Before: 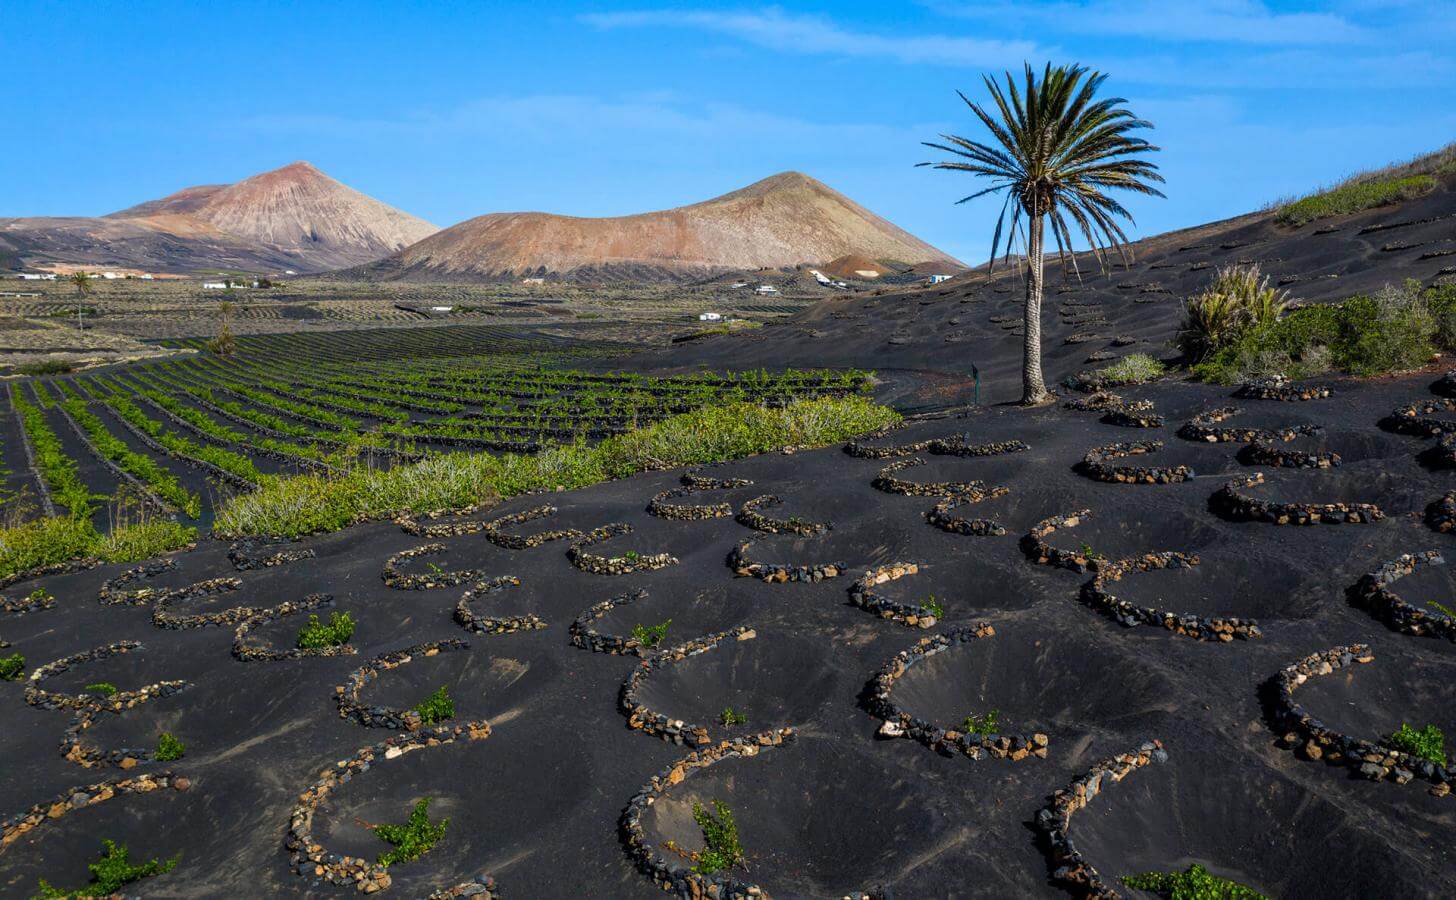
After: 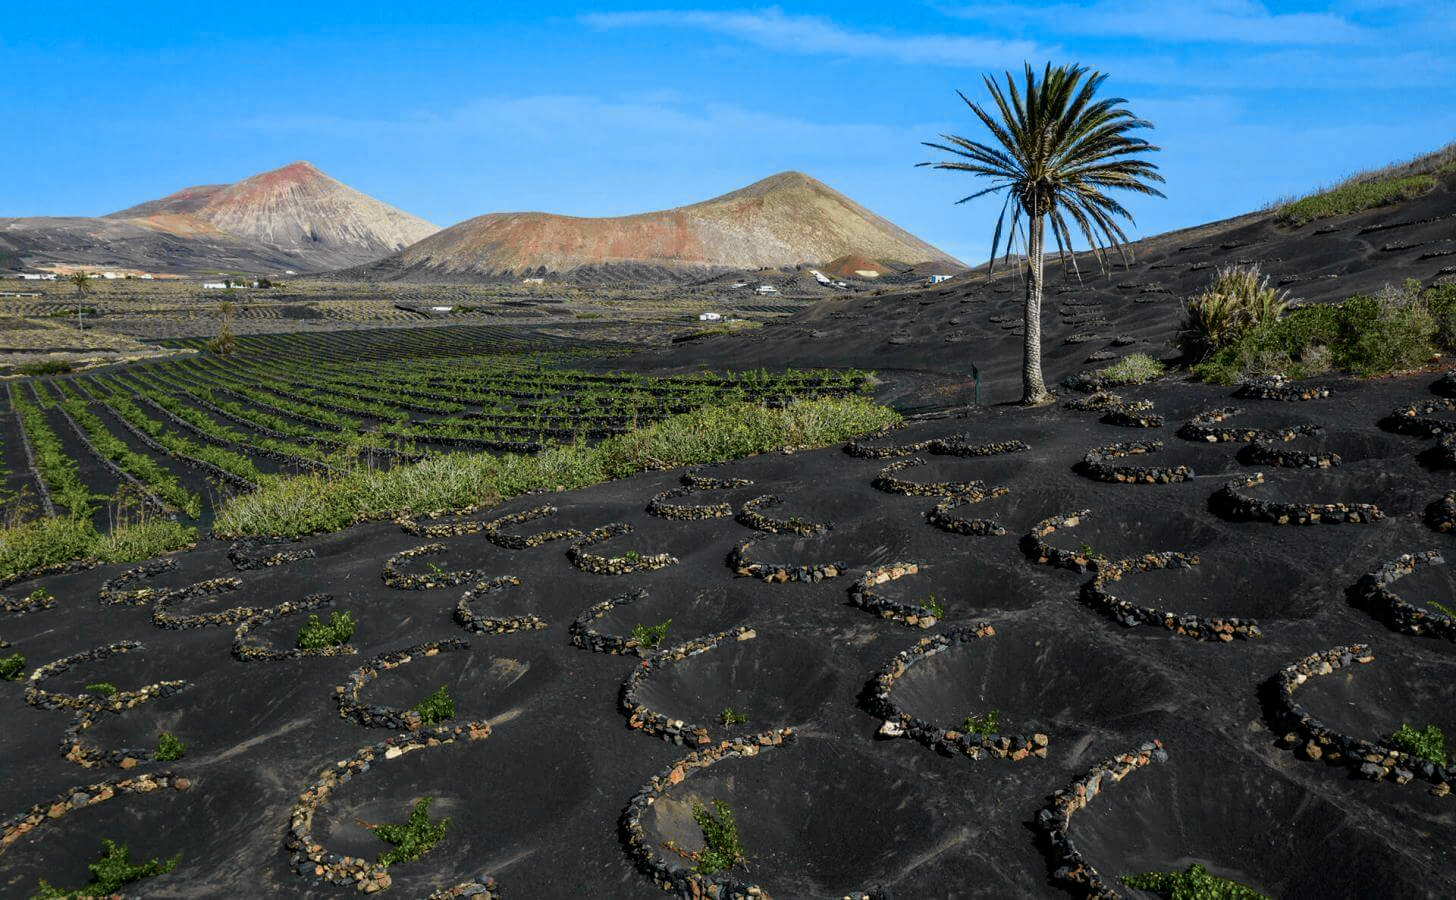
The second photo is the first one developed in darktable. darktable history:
tone curve: curves: ch0 [(0, 0) (0.058, 0.037) (0.214, 0.183) (0.304, 0.288) (0.561, 0.554) (0.687, 0.677) (0.768, 0.768) (0.858, 0.861) (0.987, 0.945)]; ch1 [(0, 0) (0.172, 0.123) (0.312, 0.296) (0.432, 0.448) (0.471, 0.469) (0.502, 0.5) (0.521, 0.505) (0.565, 0.569) (0.663, 0.663) (0.703, 0.721) (0.857, 0.917) (1, 1)]; ch2 [(0, 0) (0.411, 0.424) (0.485, 0.497) (0.502, 0.5) (0.517, 0.511) (0.556, 0.562) (0.626, 0.594) (0.709, 0.661) (1, 1)], color space Lab, independent channels, preserve colors none
